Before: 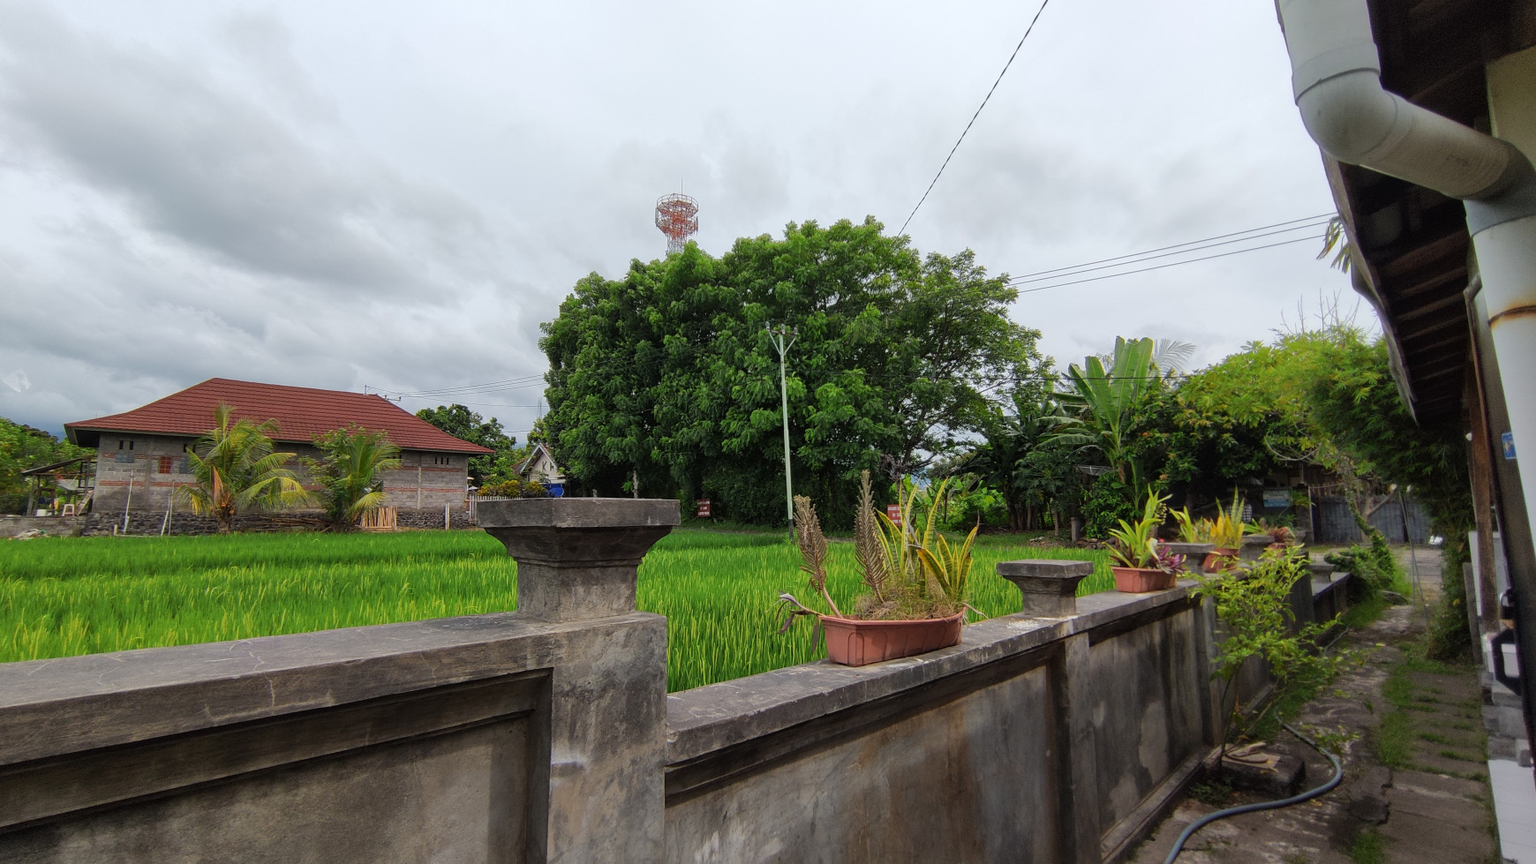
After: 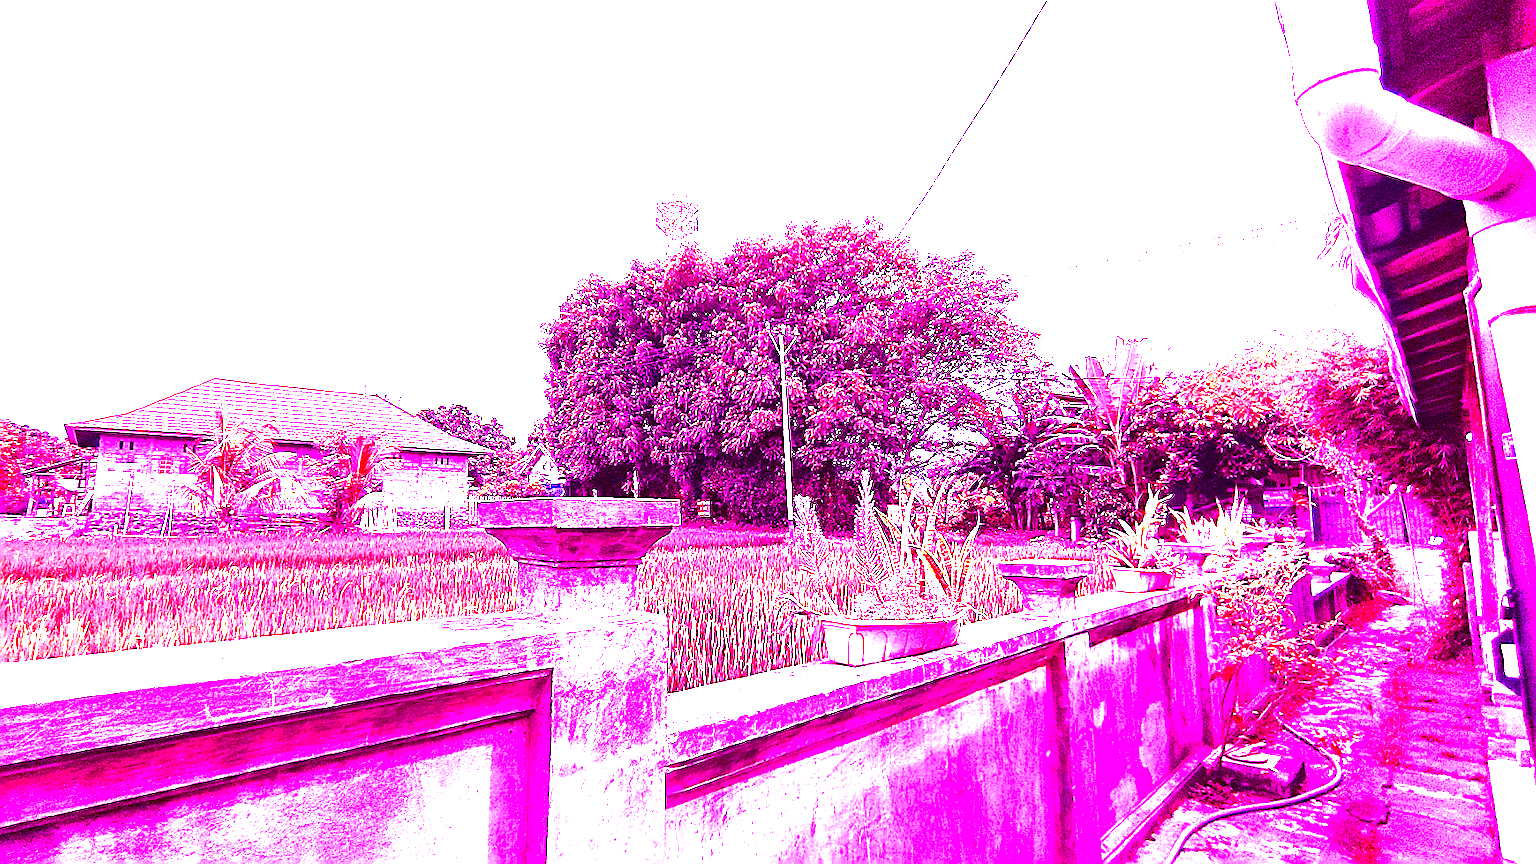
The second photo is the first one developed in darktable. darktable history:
white balance: red 8, blue 8
sharpen: on, module defaults
contrast brightness saturation: brightness -0.2, saturation 0.08
